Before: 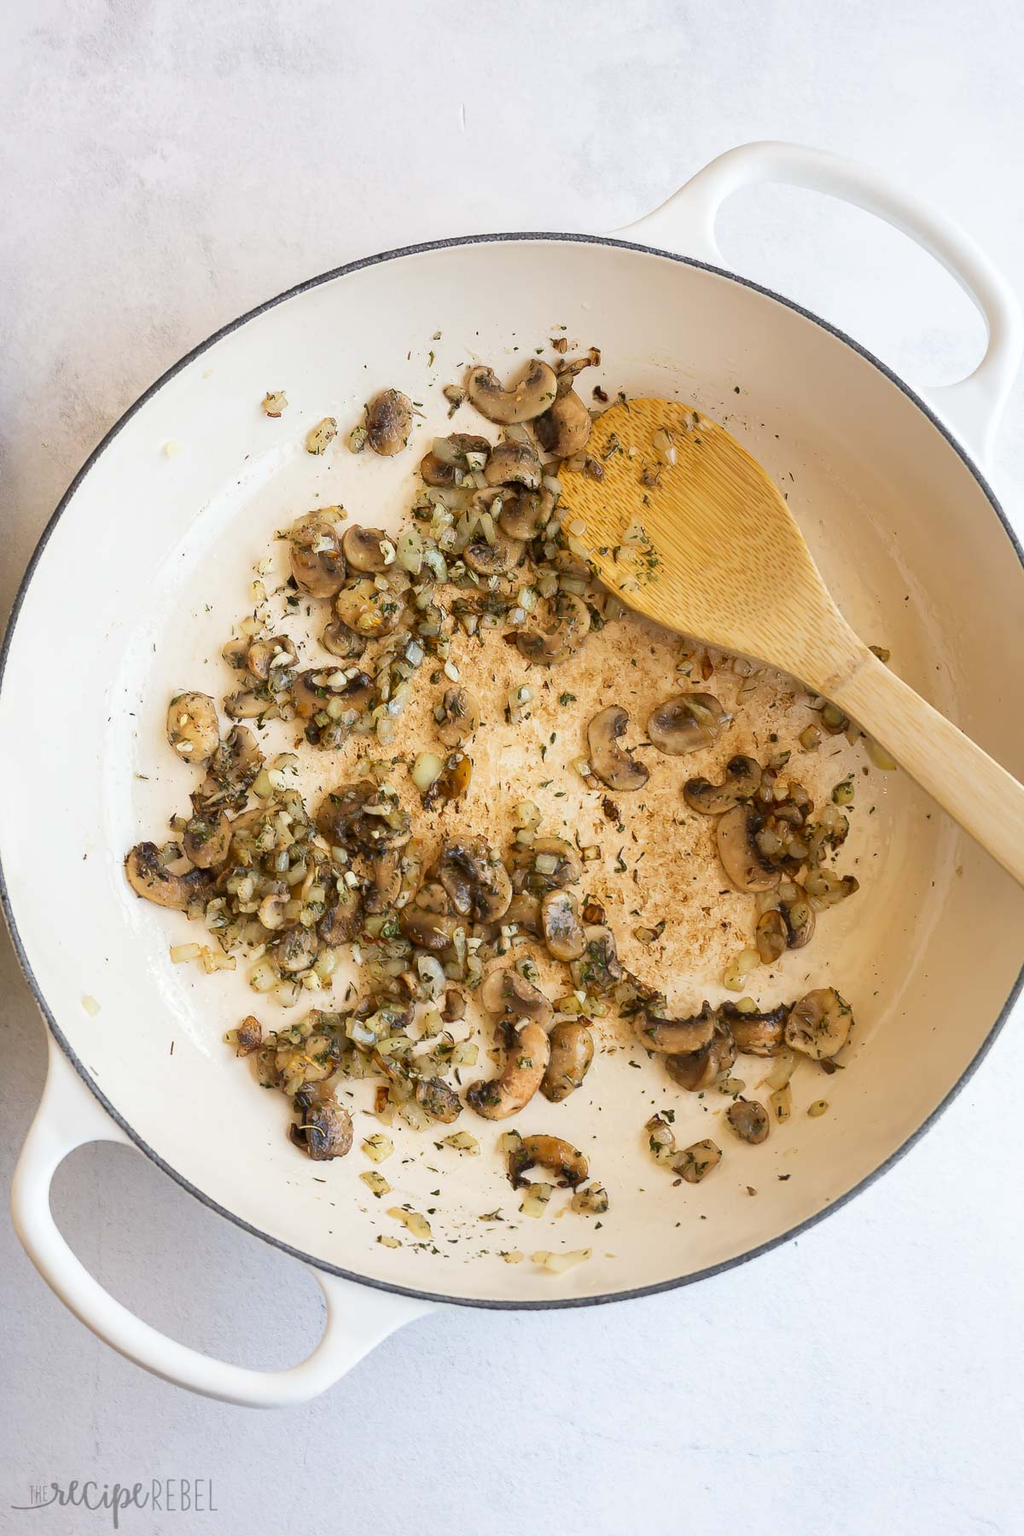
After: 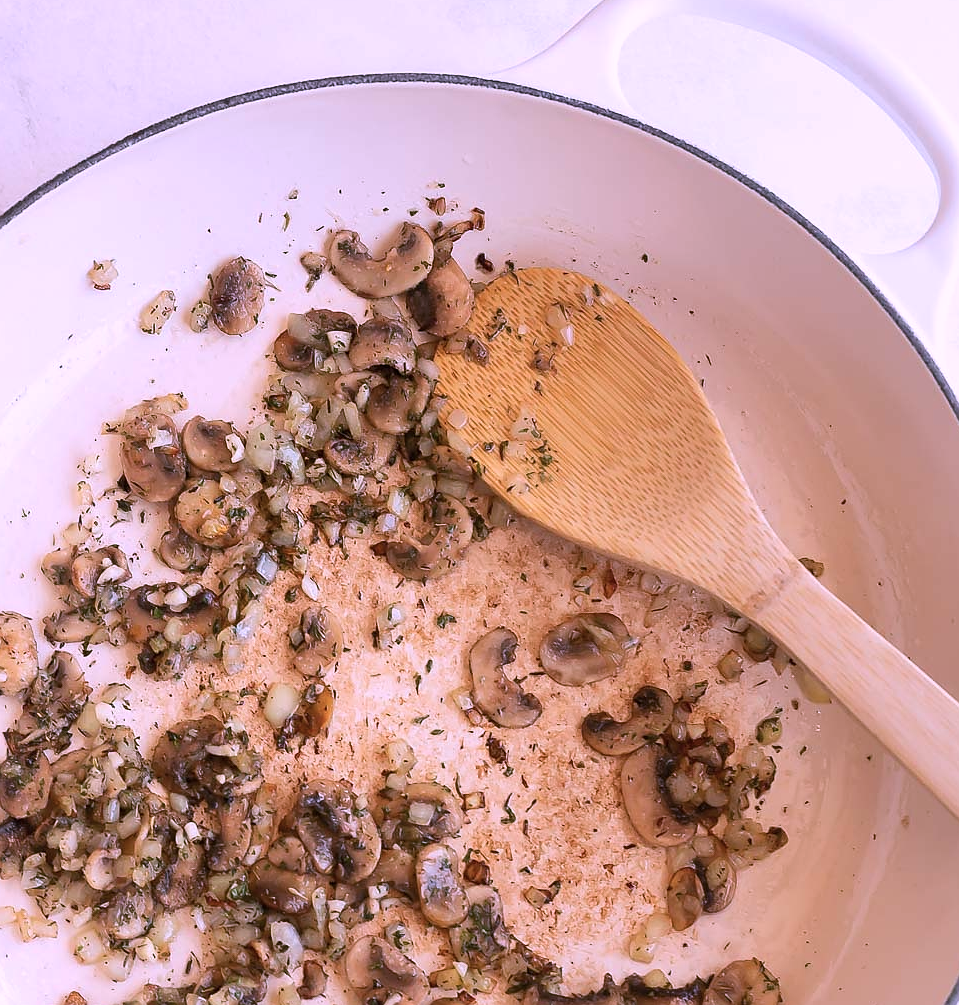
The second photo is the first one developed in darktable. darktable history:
sharpen: radius 0.977, amount 0.612
color correction: highlights a* 15.05, highlights b* -25.55
crop: left 18.287%, top 11.095%, right 1.795%, bottom 33.068%
